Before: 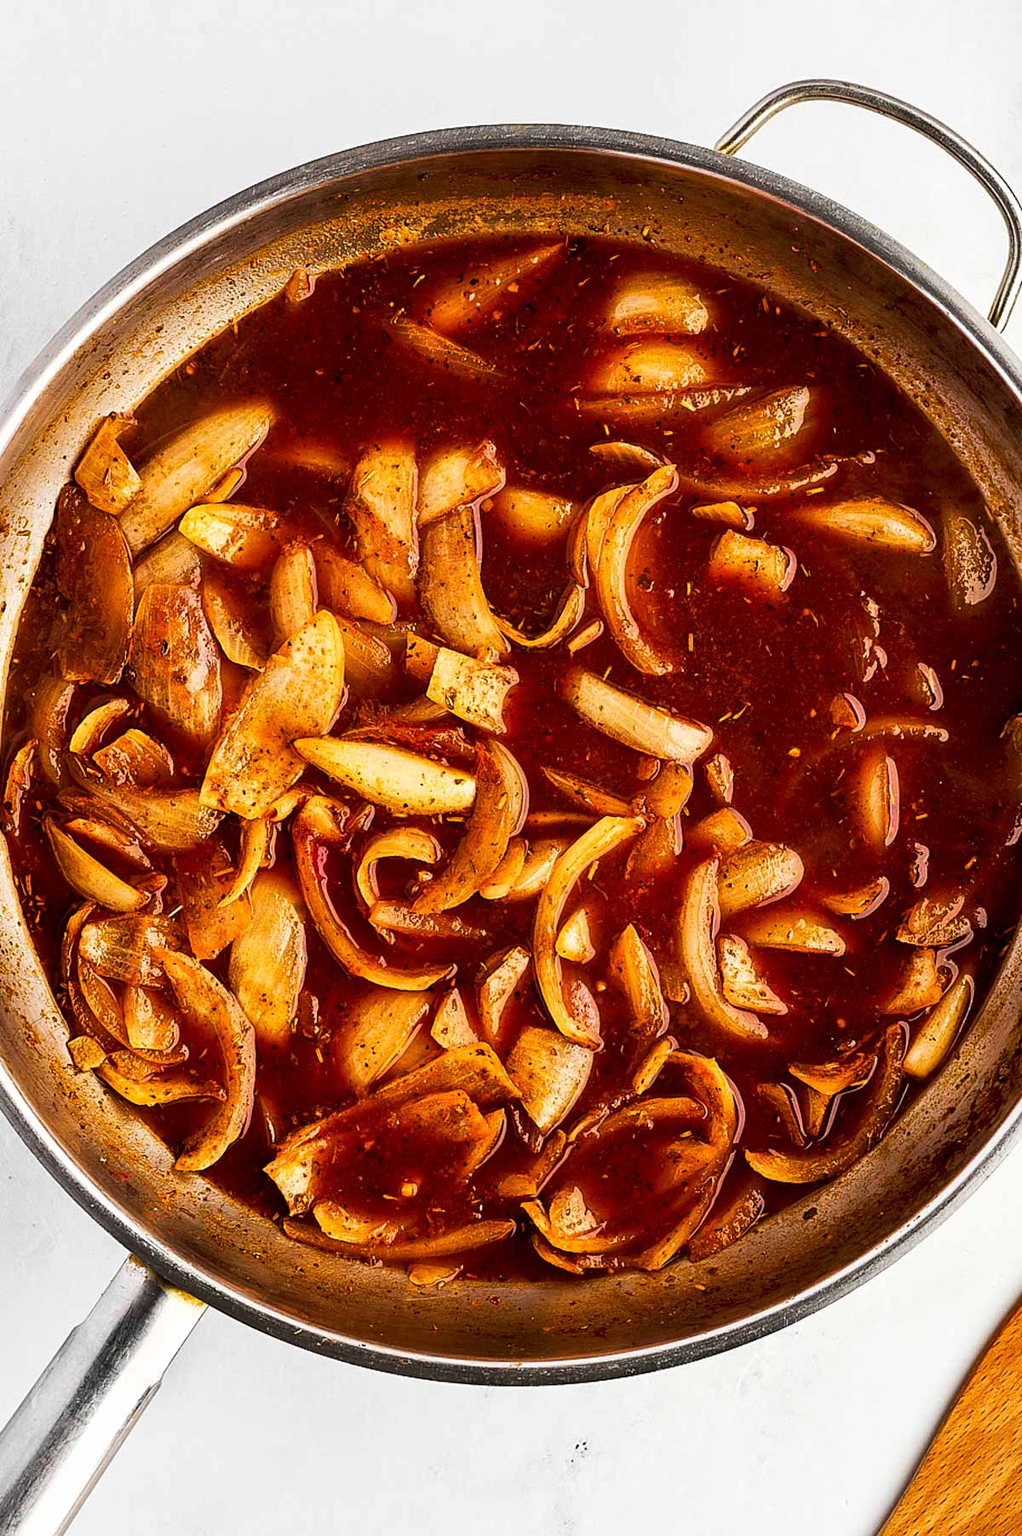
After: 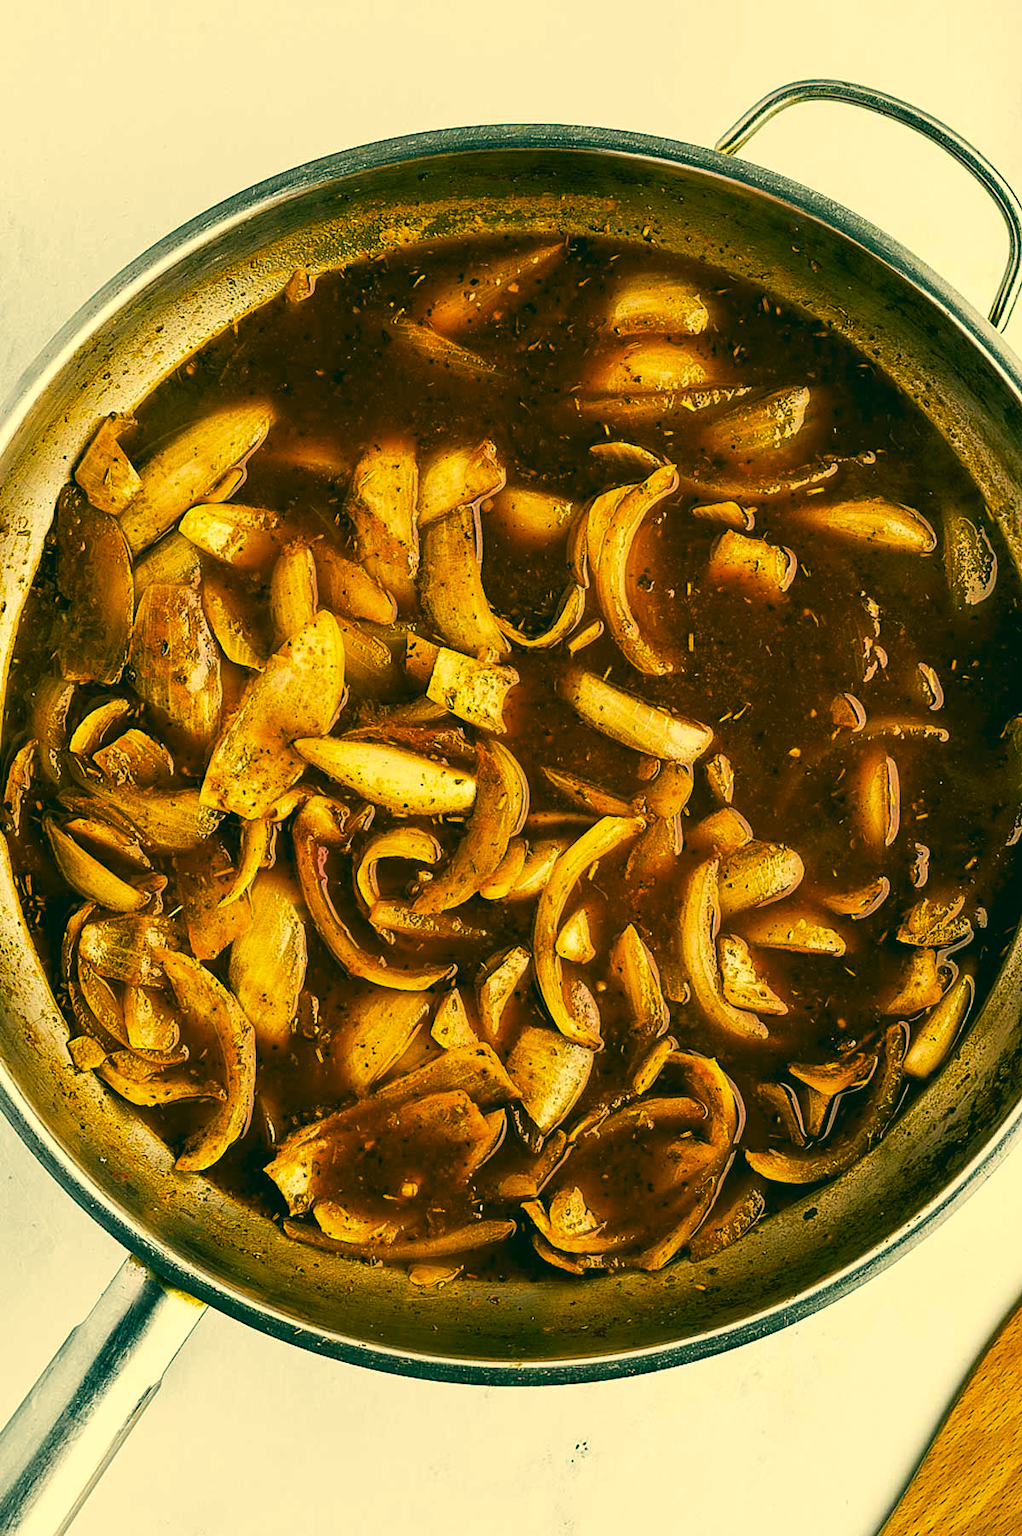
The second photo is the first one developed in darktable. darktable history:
color correction: highlights a* 1.82, highlights b* 34.32, shadows a* -36.75, shadows b* -5.52
